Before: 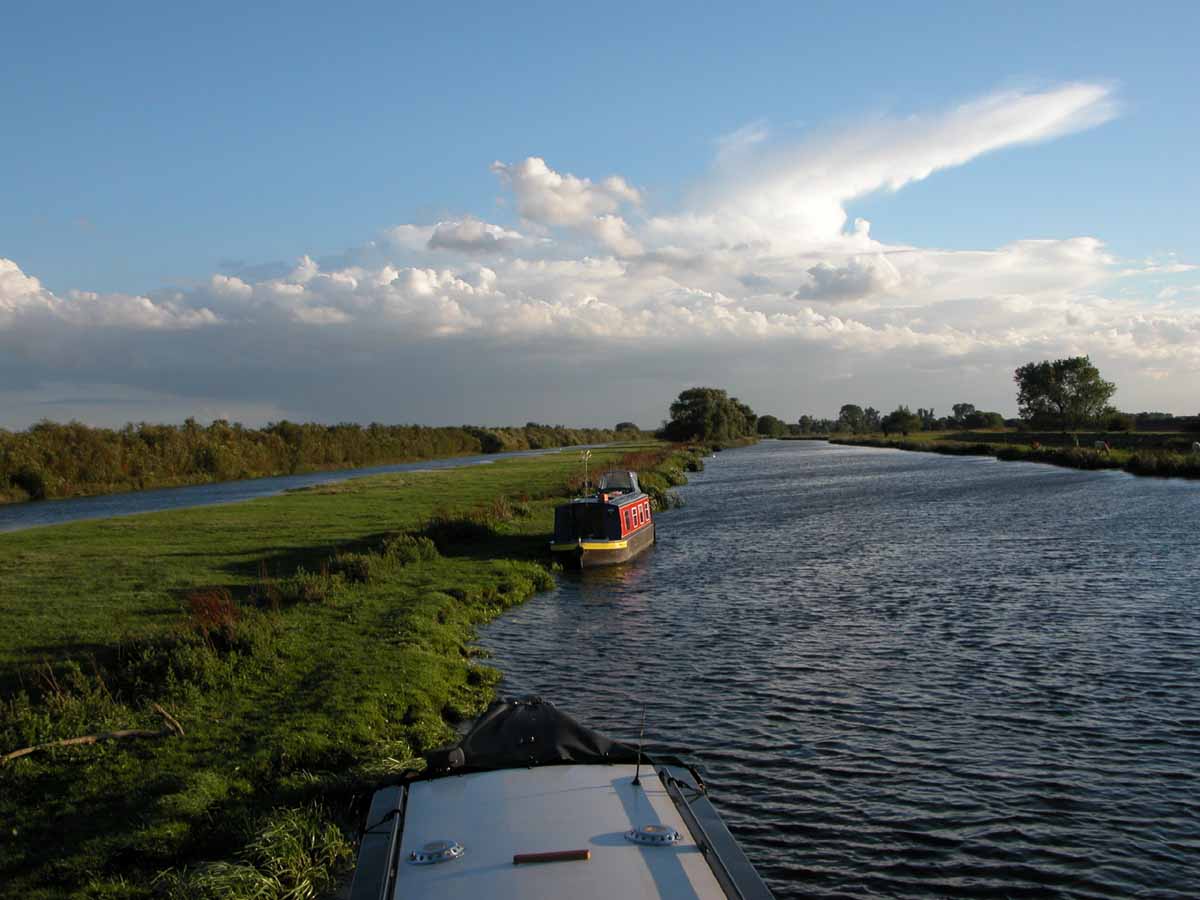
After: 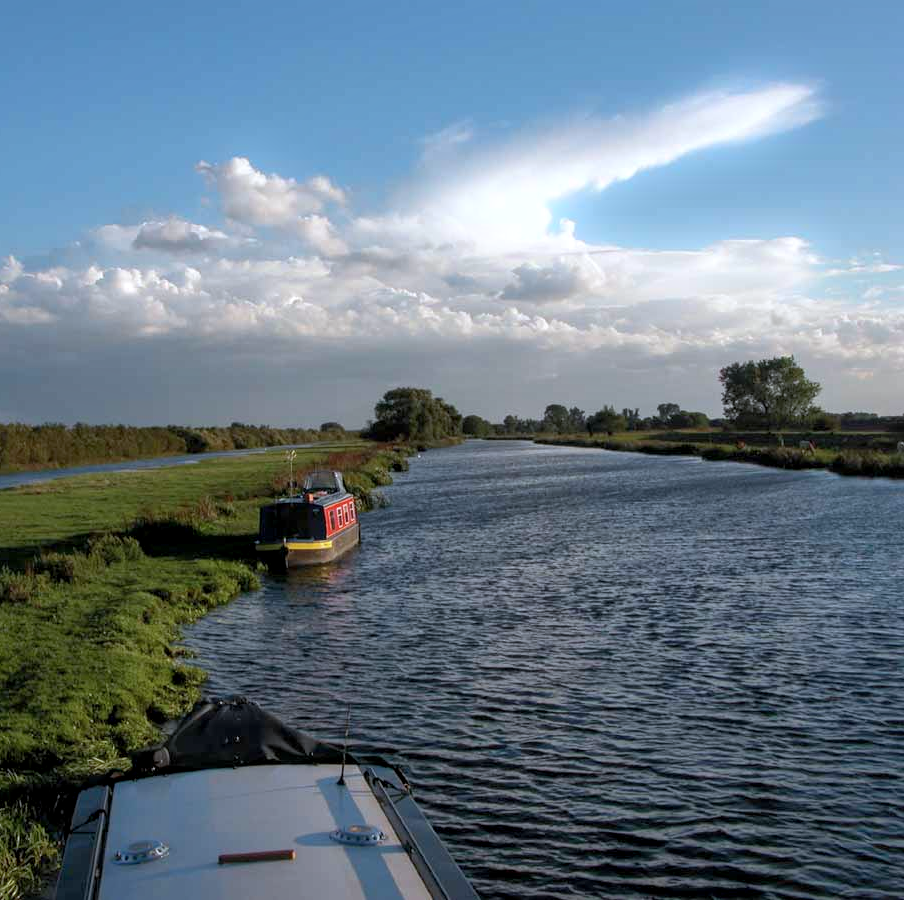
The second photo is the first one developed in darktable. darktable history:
color correction: highlights a* -0.772, highlights b* -8.92
crop and rotate: left 24.6%
shadows and highlights: on, module defaults
bloom: size 5%, threshold 95%, strength 15%
local contrast: on, module defaults
